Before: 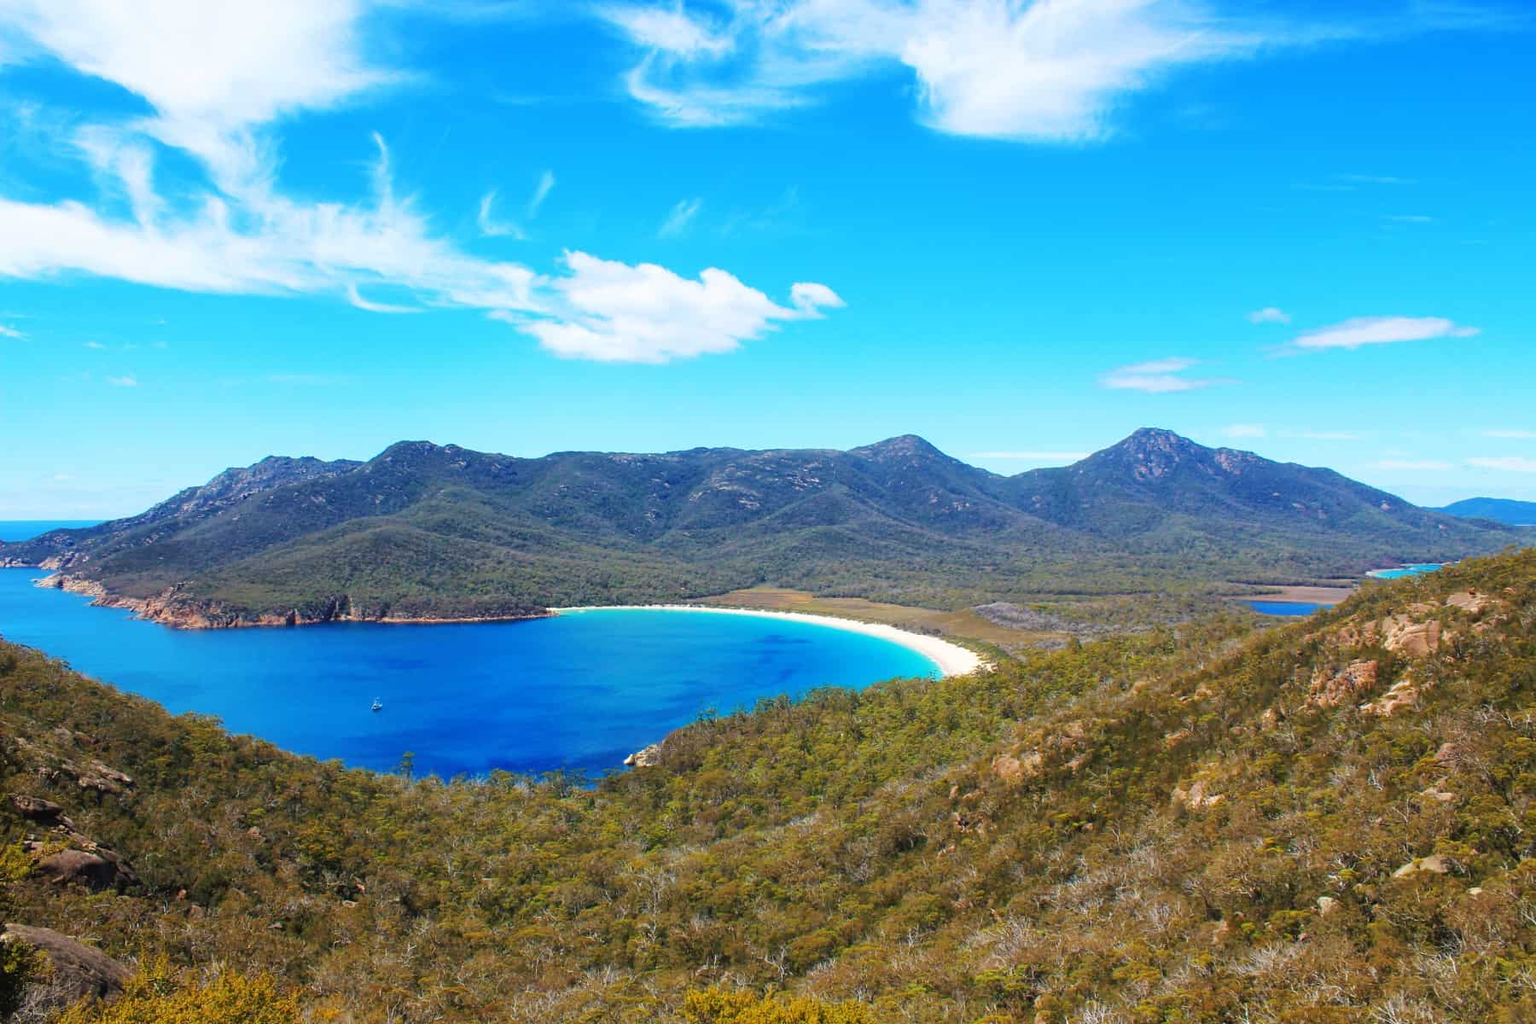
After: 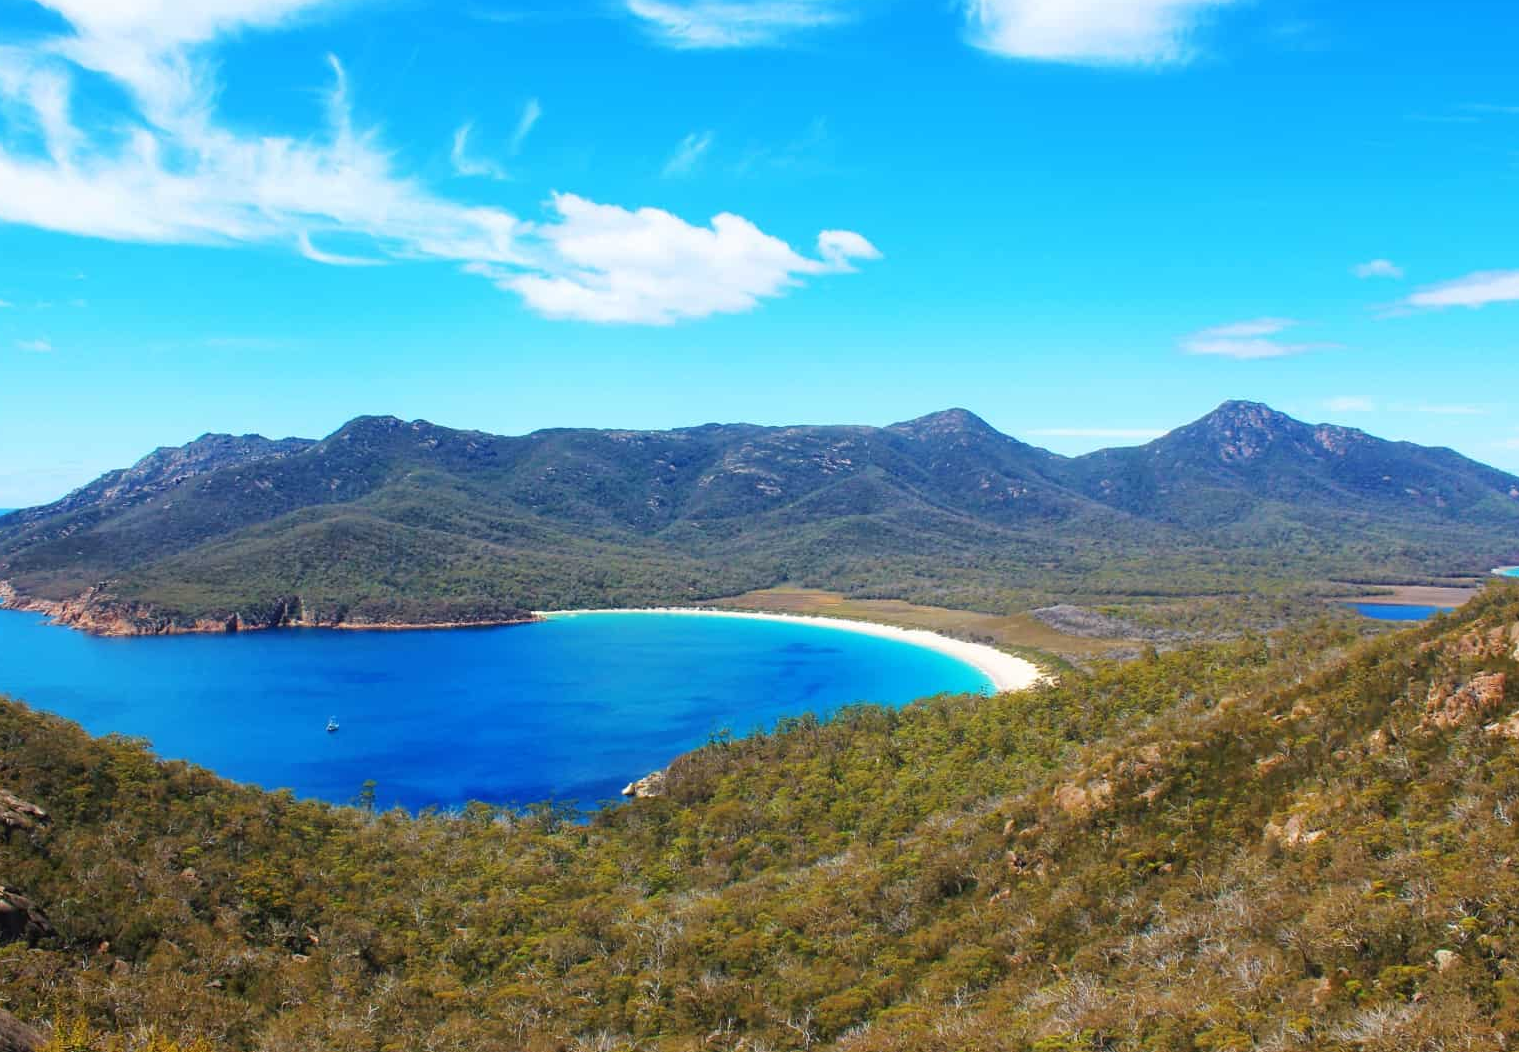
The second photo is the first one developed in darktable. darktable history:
crop: left 6.067%, top 8.419%, right 9.534%, bottom 3.912%
